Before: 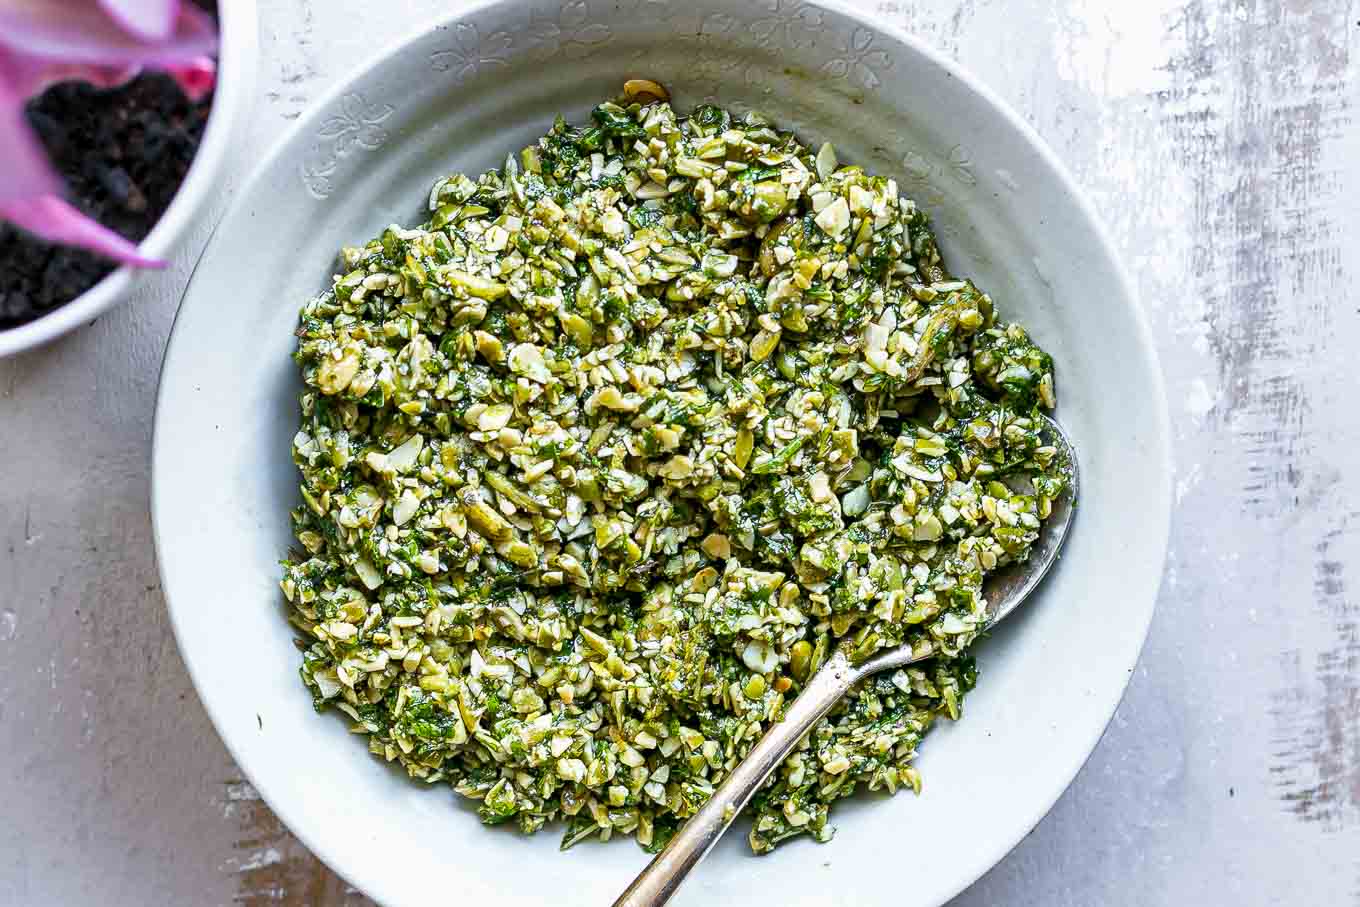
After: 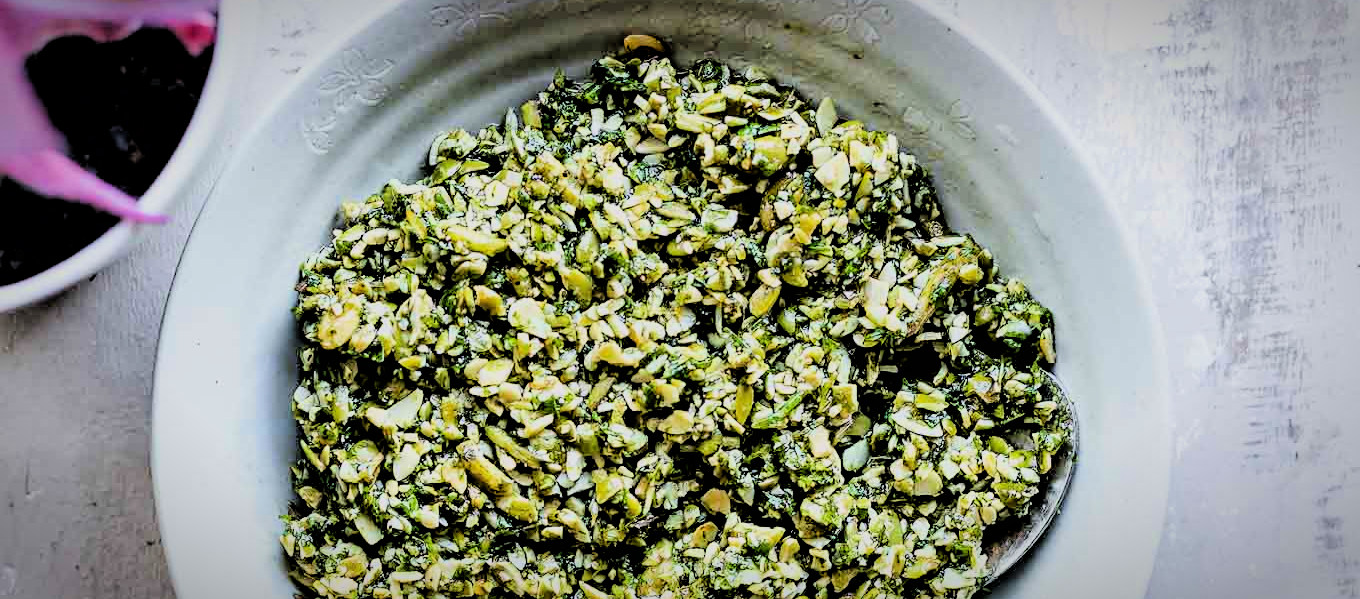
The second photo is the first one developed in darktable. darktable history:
crop and rotate: top 4.972%, bottom 28.975%
filmic rgb: black relative exposure -2.78 EV, white relative exposure 4.56 EV, hardness 1.7, contrast 1.251, color science v6 (2022)
tone equalizer: -8 EV -0.398 EV, -7 EV -0.403 EV, -6 EV -0.367 EV, -5 EV -0.197 EV, -3 EV 0.214 EV, -2 EV 0.341 EV, -1 EV 0.391 EV, +0 EV 0.387 EV, edges refinement/feathering 500, mask exposure compensation -1.57 EV, preserve details no
vignetting: saturation -0.024, automatic ratio true
